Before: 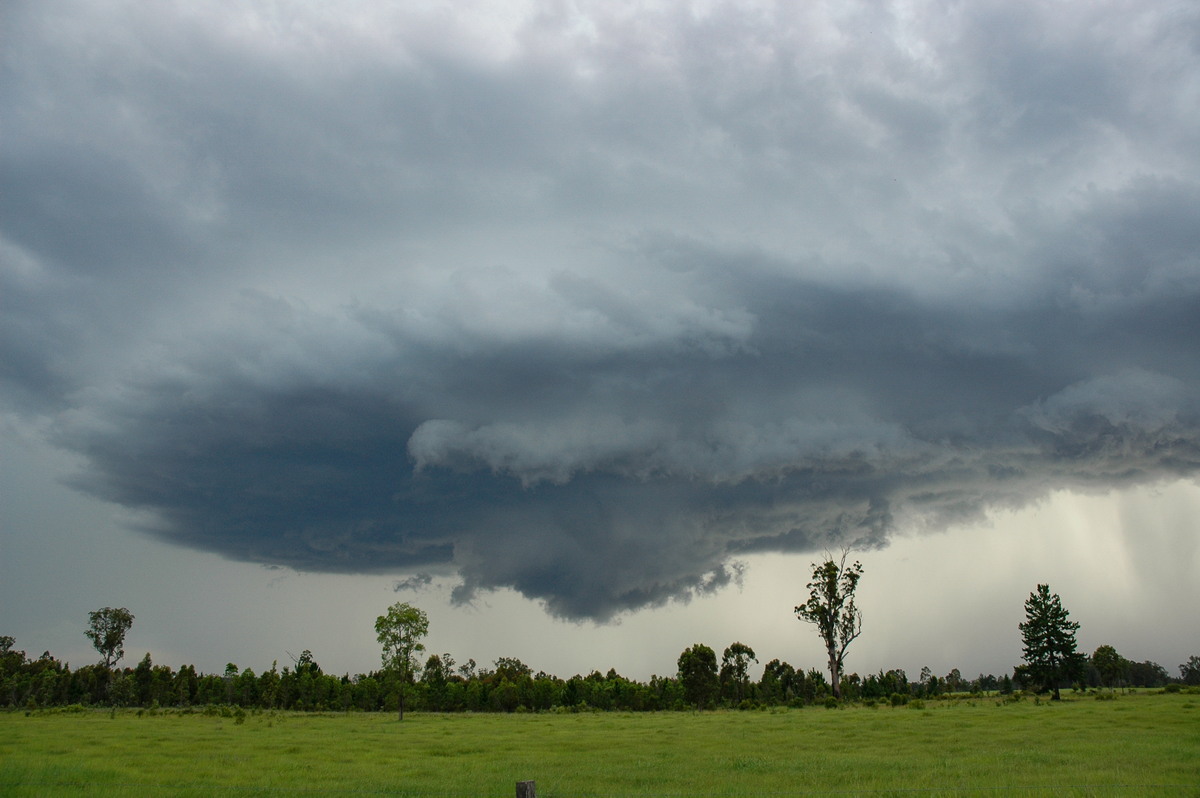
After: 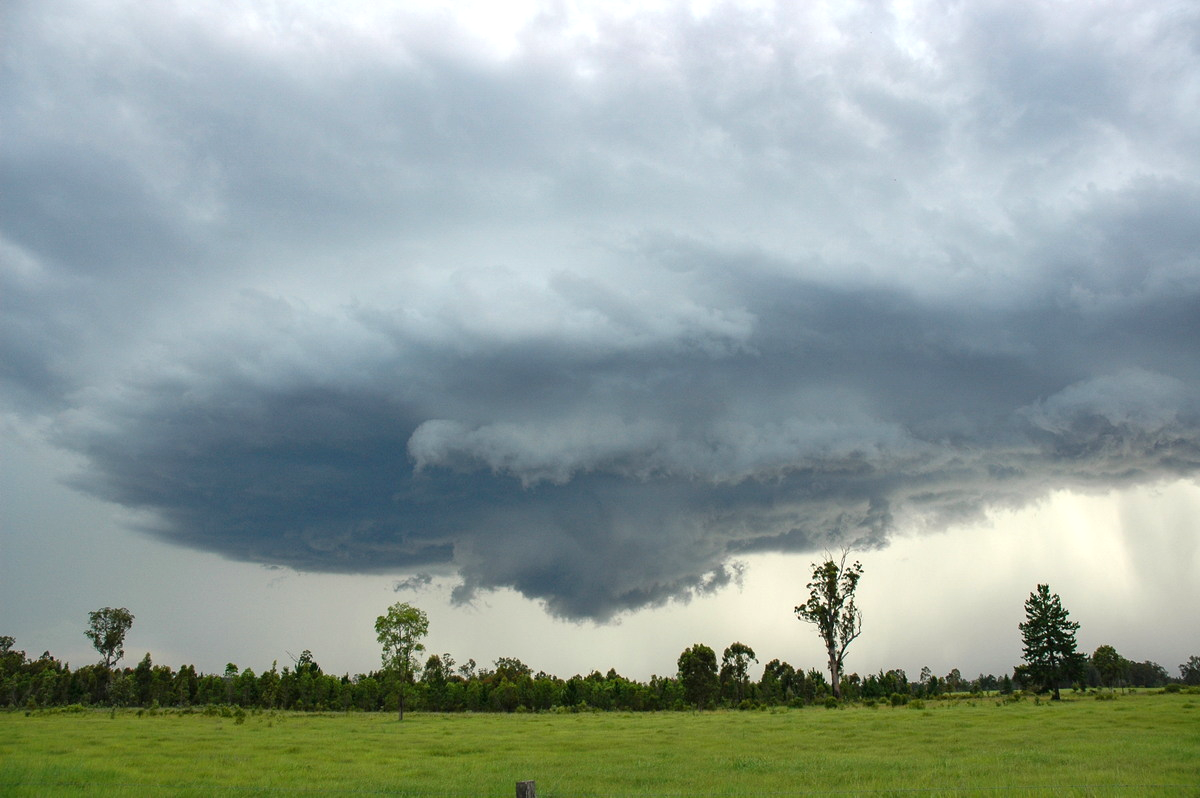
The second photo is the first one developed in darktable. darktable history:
exposure: black level correction 0, exposure 0.589 EV, compensate highlight preservation false
